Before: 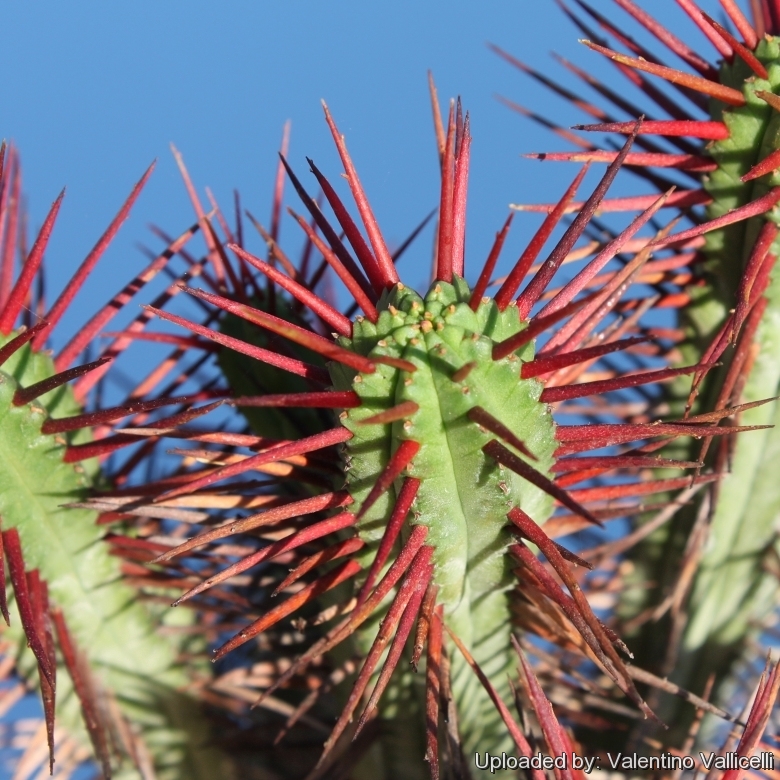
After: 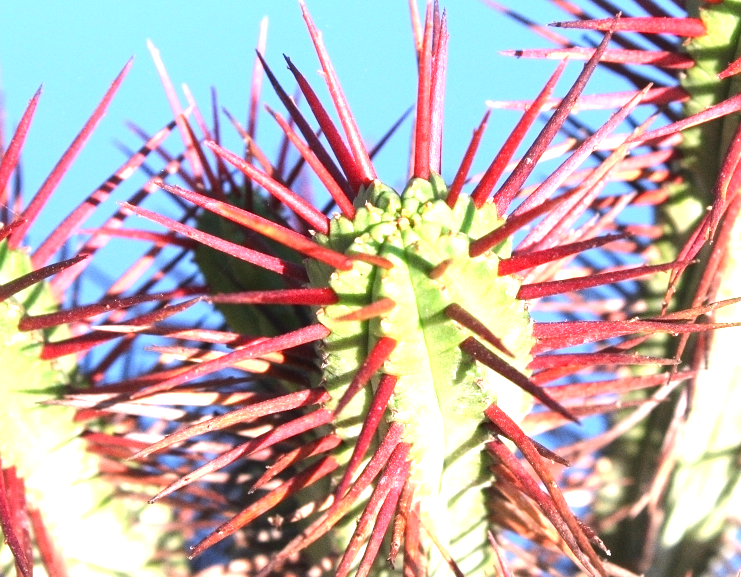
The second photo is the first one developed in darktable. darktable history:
white balance: red 1.05, blue 1.072
grain: coarseness 0.09 ISO, strength 16.61%
crop and rotate: left 2.991%, top 13.302%, right 1.981%, bottom 12.636%
exposure: black level correction 0, exposure 1.5 EV, compensate exposure bias true, compensate highlight preservation false
